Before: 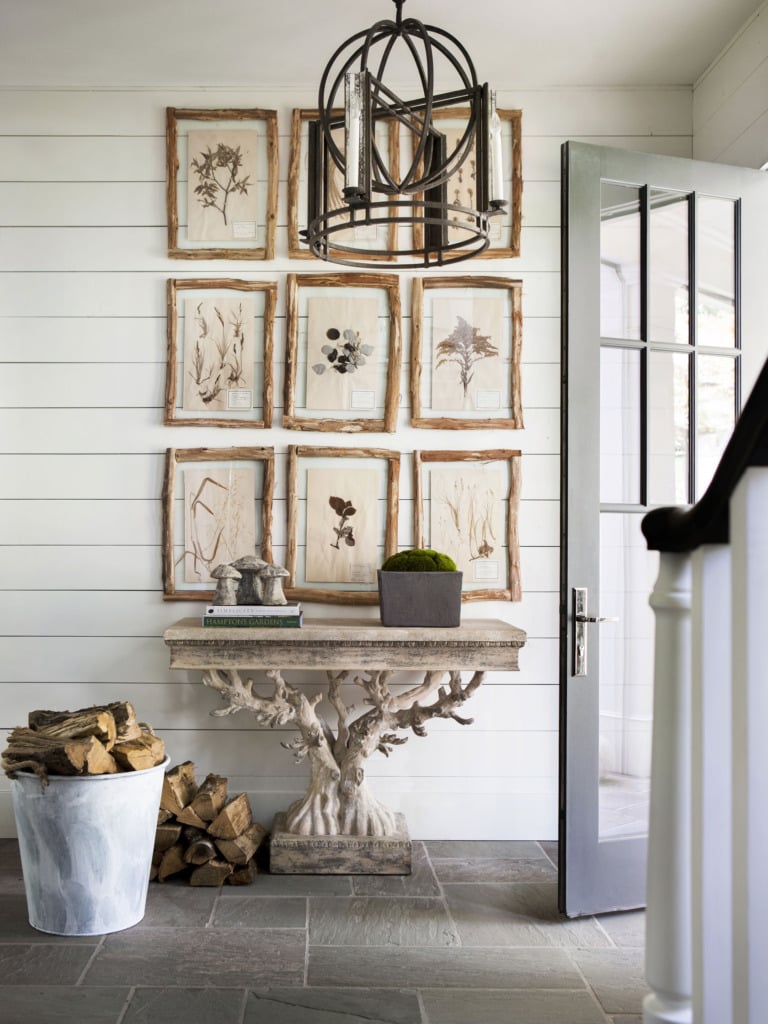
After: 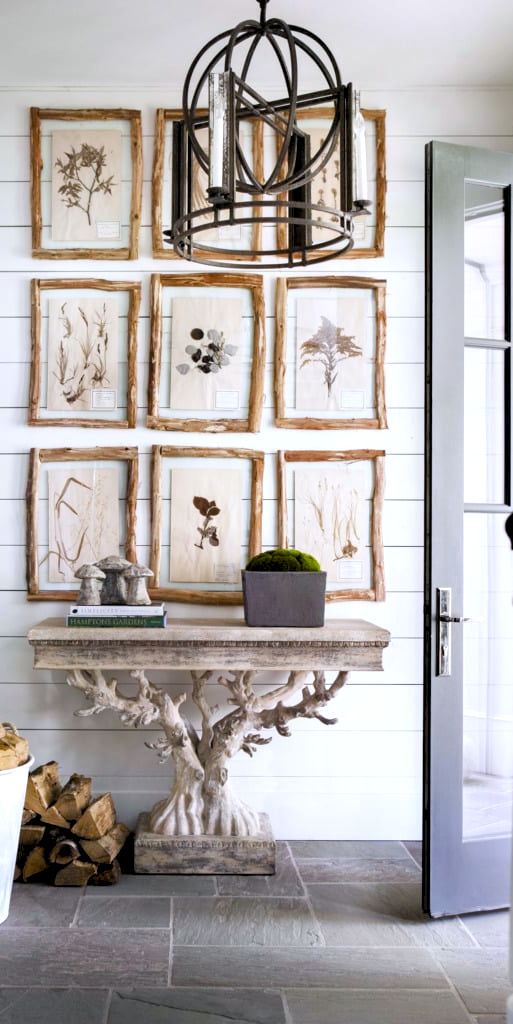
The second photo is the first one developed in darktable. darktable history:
color balance rgb: perceptual saturation grading › global saturation 20%, perceptual saturation grading › highlights -25%, perceptual saturation grading › shadows 50%
crop and rotate: left 17.732%, right 15.423%
color calibration: illuminant as shot in camera, x 0.358, y 0.373, temperature 4628.91 K
rgb levels: levels [[0.01, 0.419, 0.839], [0, 0.5, 1], [0, 0.5, 1]]
